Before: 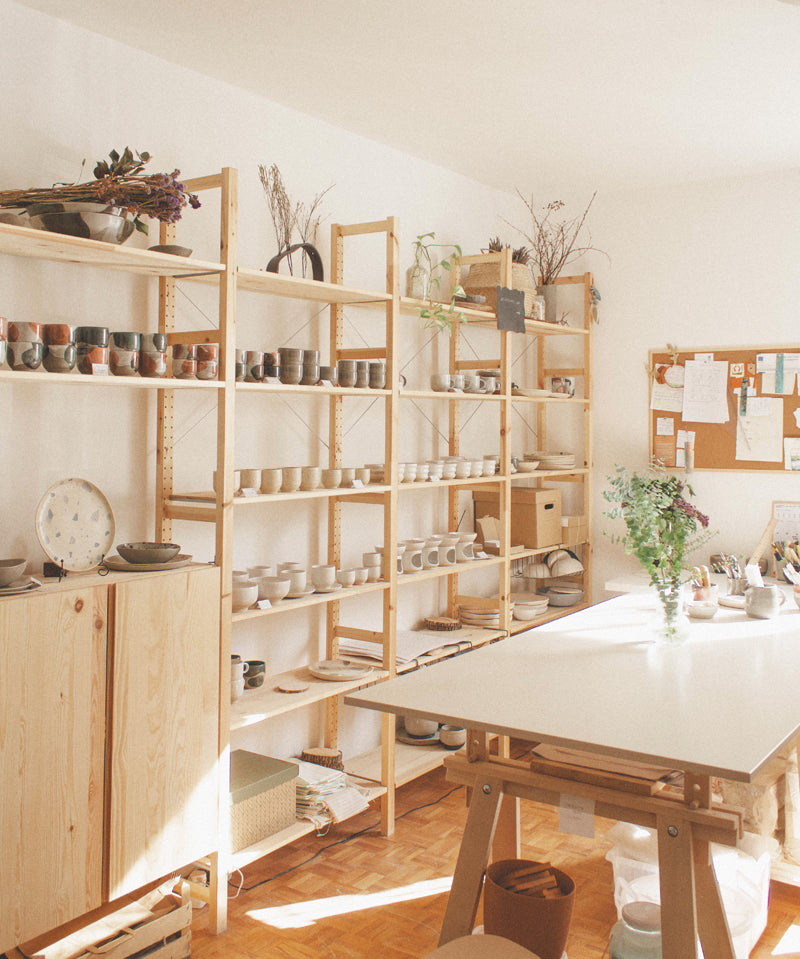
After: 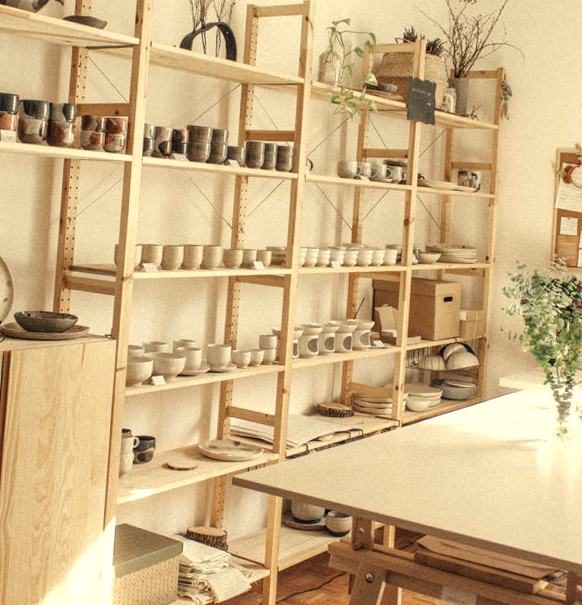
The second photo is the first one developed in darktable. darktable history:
crop and rotate: angle -3.37°, left 9.79%, top 20.73%, right 12.42%, bottom 11.82%
local contrast: highlights 60%, shadows 60%, detail 160%
color balance rgb: shadows lift › chroma 2%, shadows lift › hue 263°, highlights gain › chroma 8%, highlights gain › hue 84°, linear chroma grading › global chroma -15%, saturation formula JzAzBz (2021)
